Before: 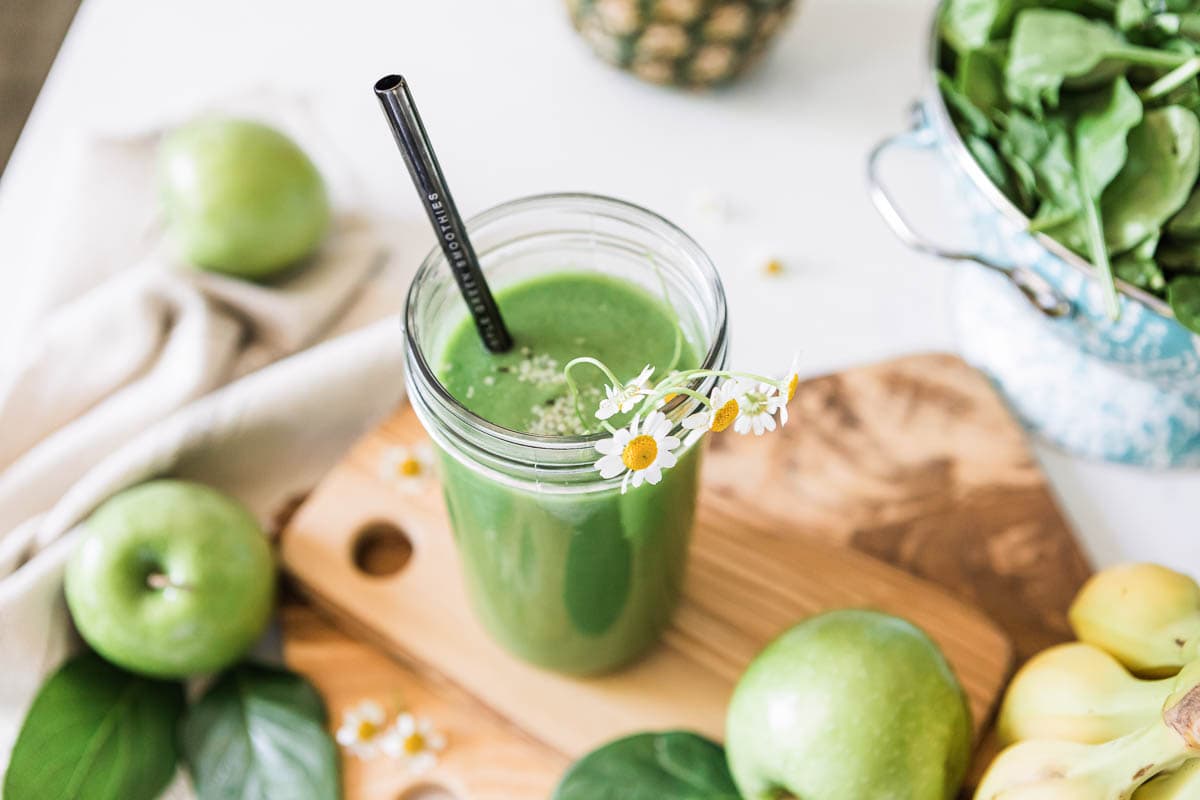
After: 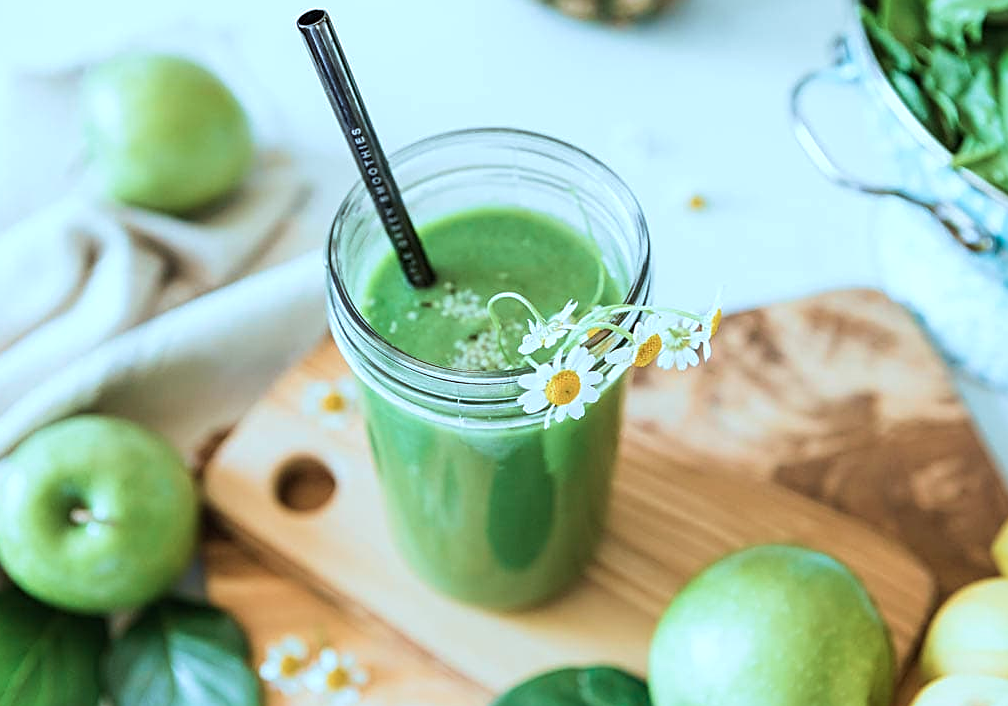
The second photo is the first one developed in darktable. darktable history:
crop: left 6.446%, top 8.188%, right 9.538%, bottom 3.548%
color correction: highlights a* -11.71, highlights b* -15.58
velvia: on, module defaults
sharpen: on, module defaults
